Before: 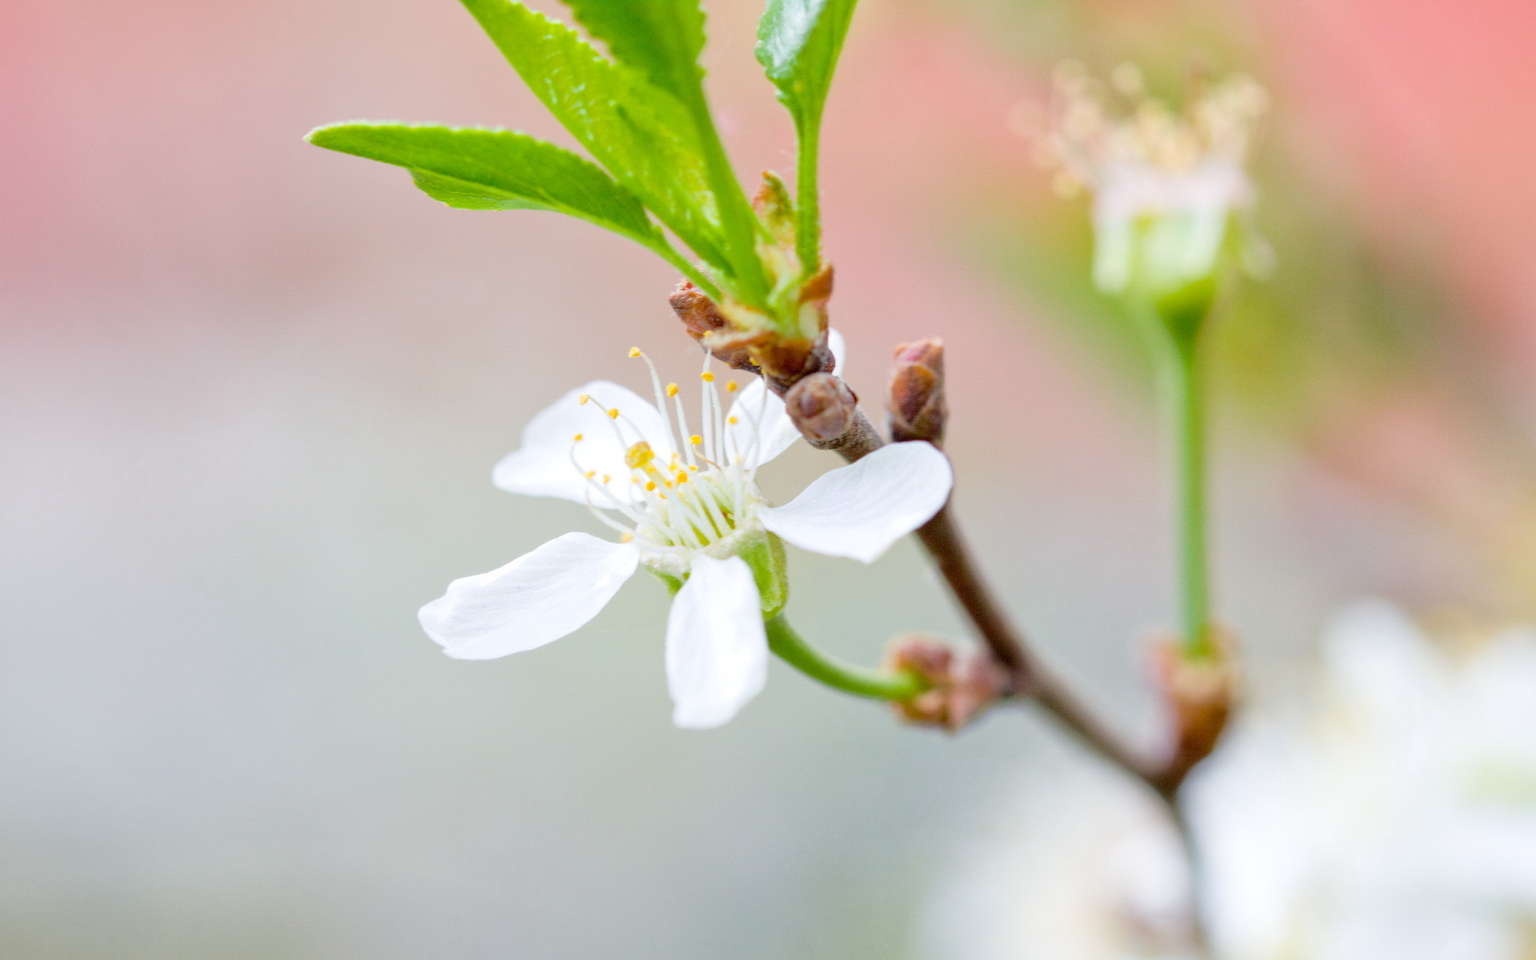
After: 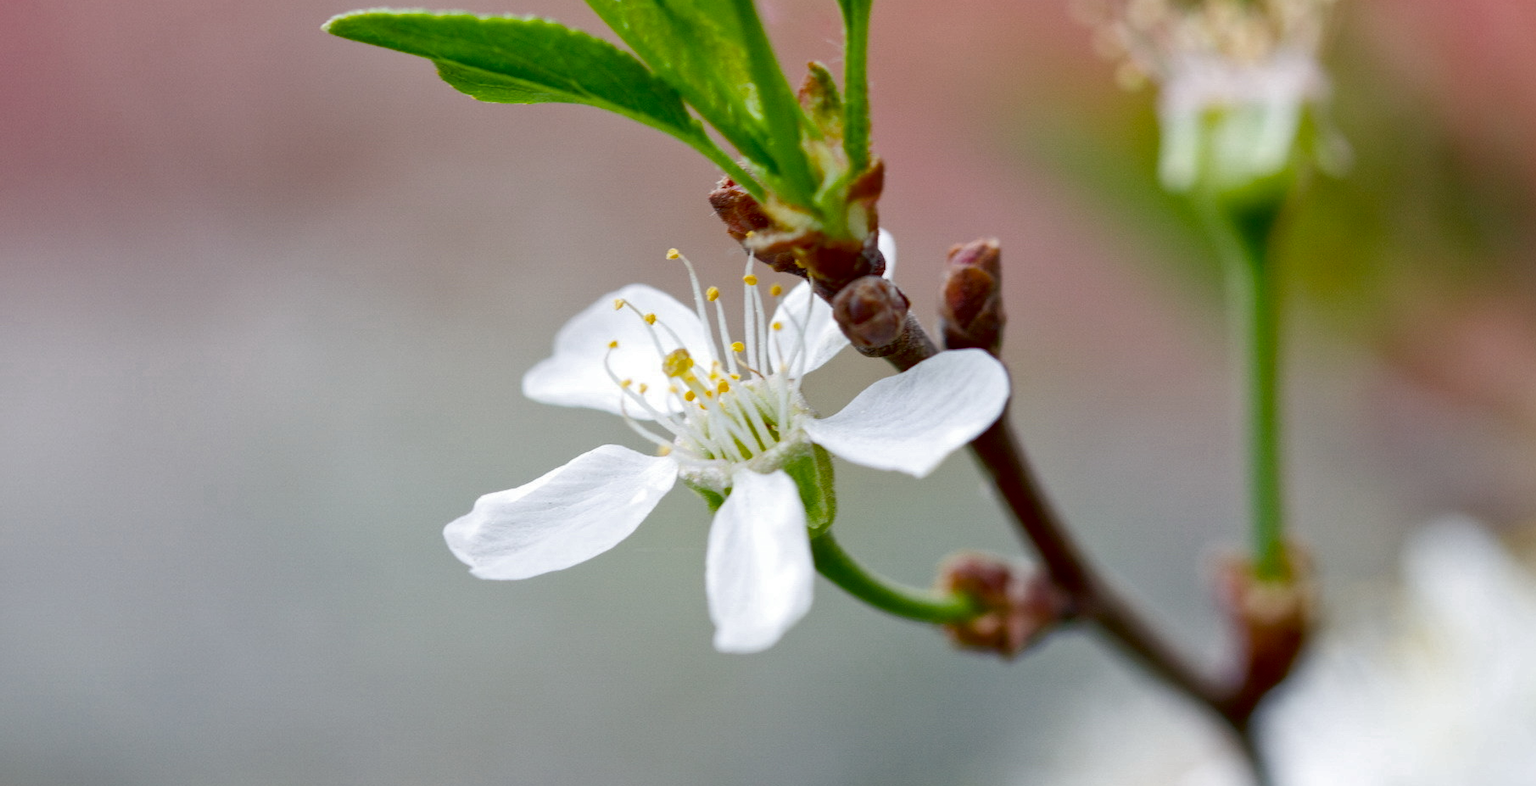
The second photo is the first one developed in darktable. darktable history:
crop and rotate: angle 0.03°, top 11.79%, right 5.582%, bottom 10.872%
contrast brightness saturation: brightness -0.539
